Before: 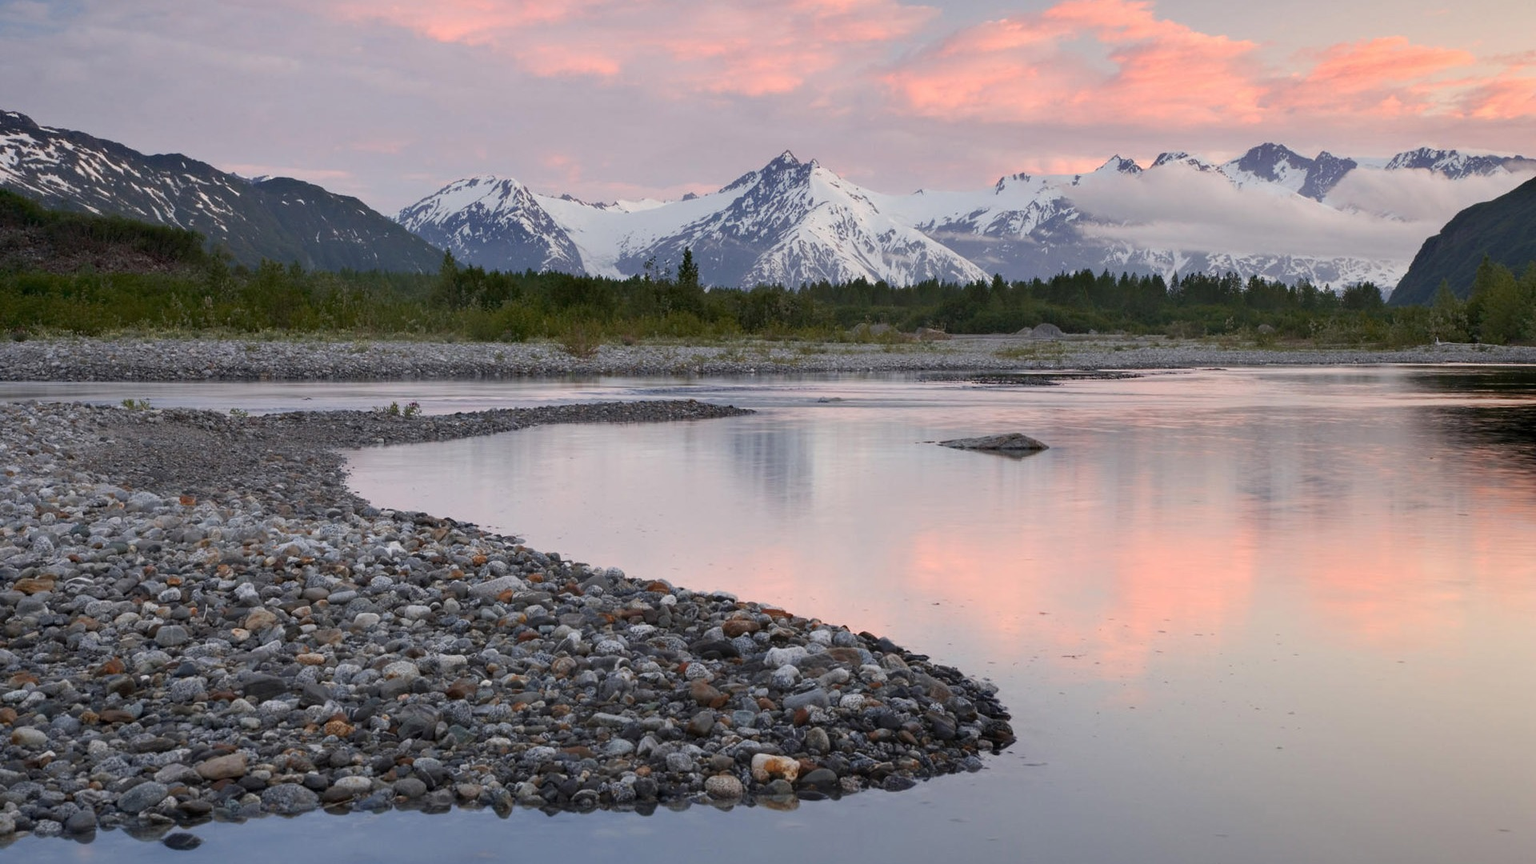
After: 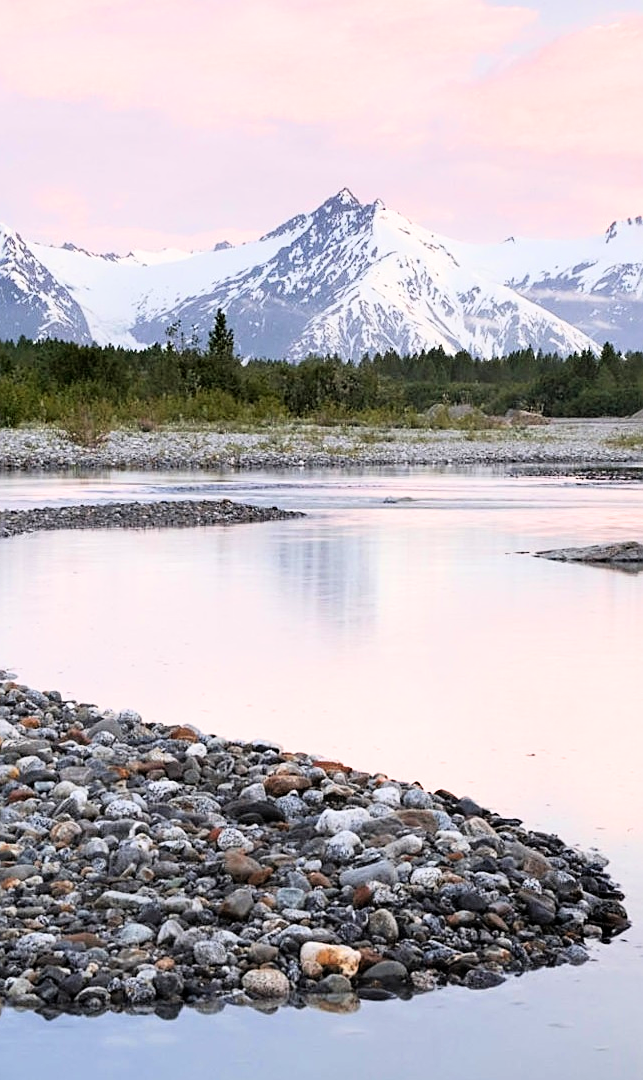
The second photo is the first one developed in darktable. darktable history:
filmic rgb: middle gray luminance 12.61%, black relative exposure -10.21 EV, white relative exposure 3.47 EV, target black luminance 0%, hardness 5.7, latitude 44.95%, contrast 1.225, highlights saturation mix 6.49%, shadows ↔ highlights balance 27.33%, color science v6 (2022)
crop: left 33.295%, right 33.214%
exposure: black level correction 0, exposure 1.199 EV, compensate exposure bias true, compensate highlight preservation false
sharpen: on, module defaults
